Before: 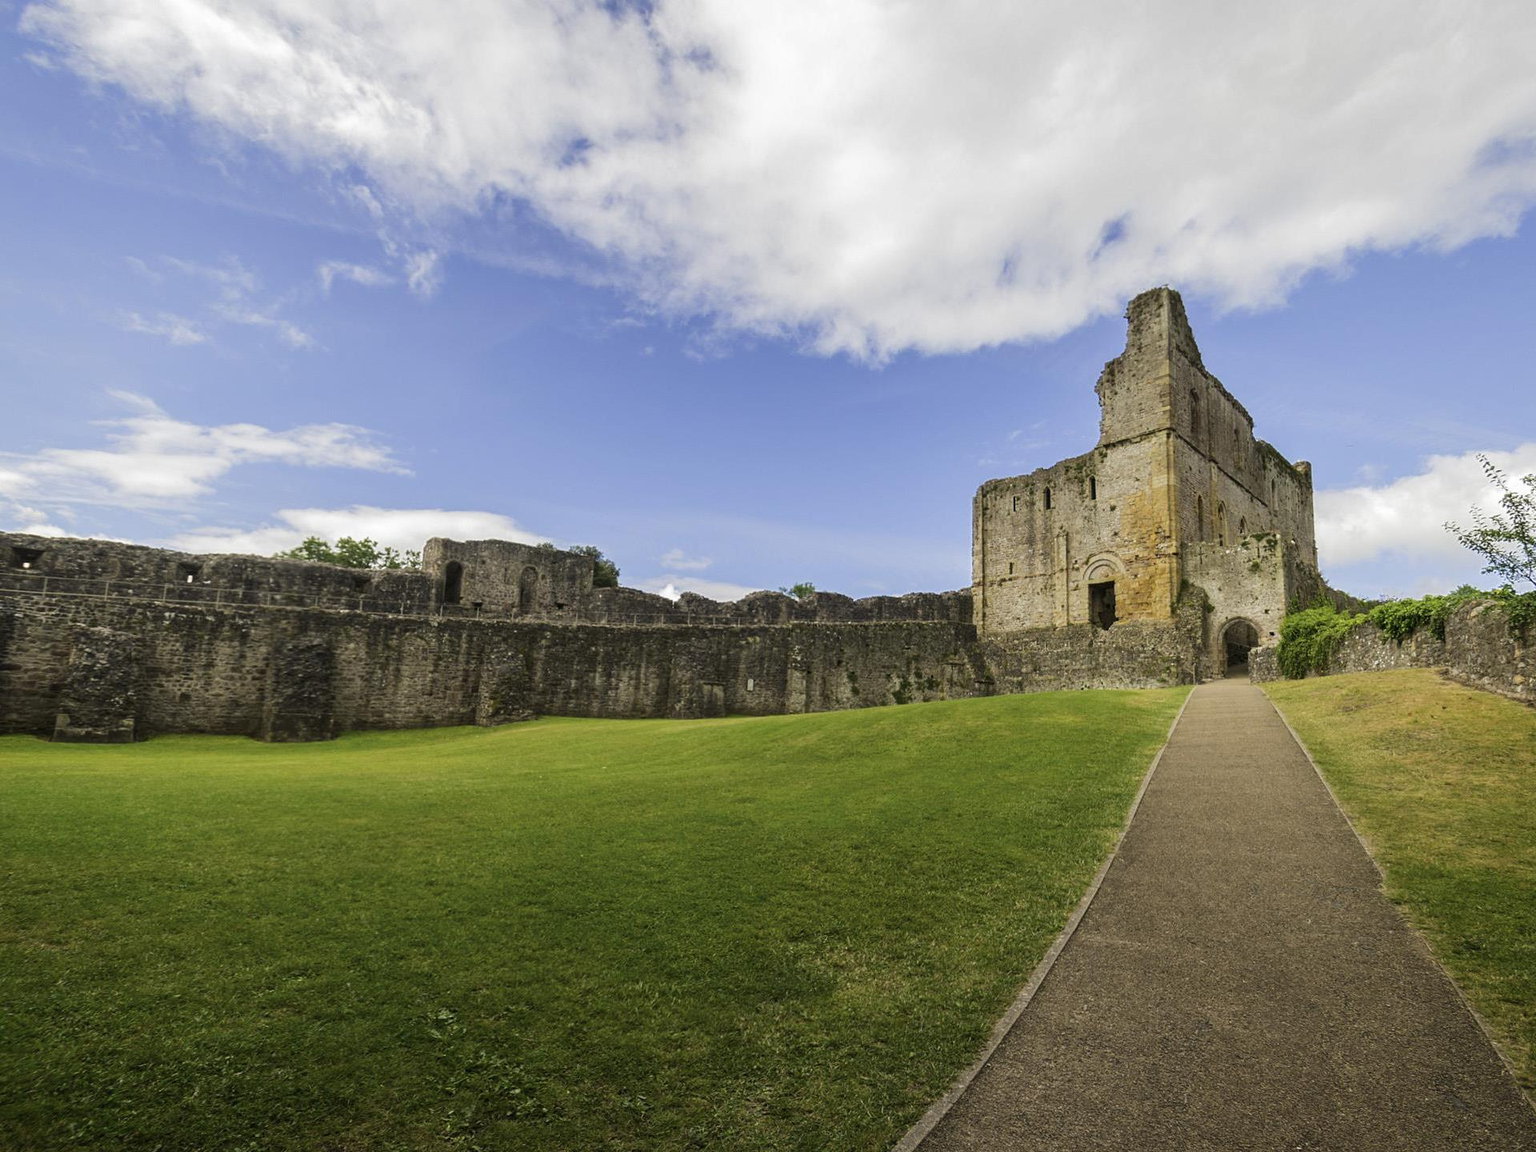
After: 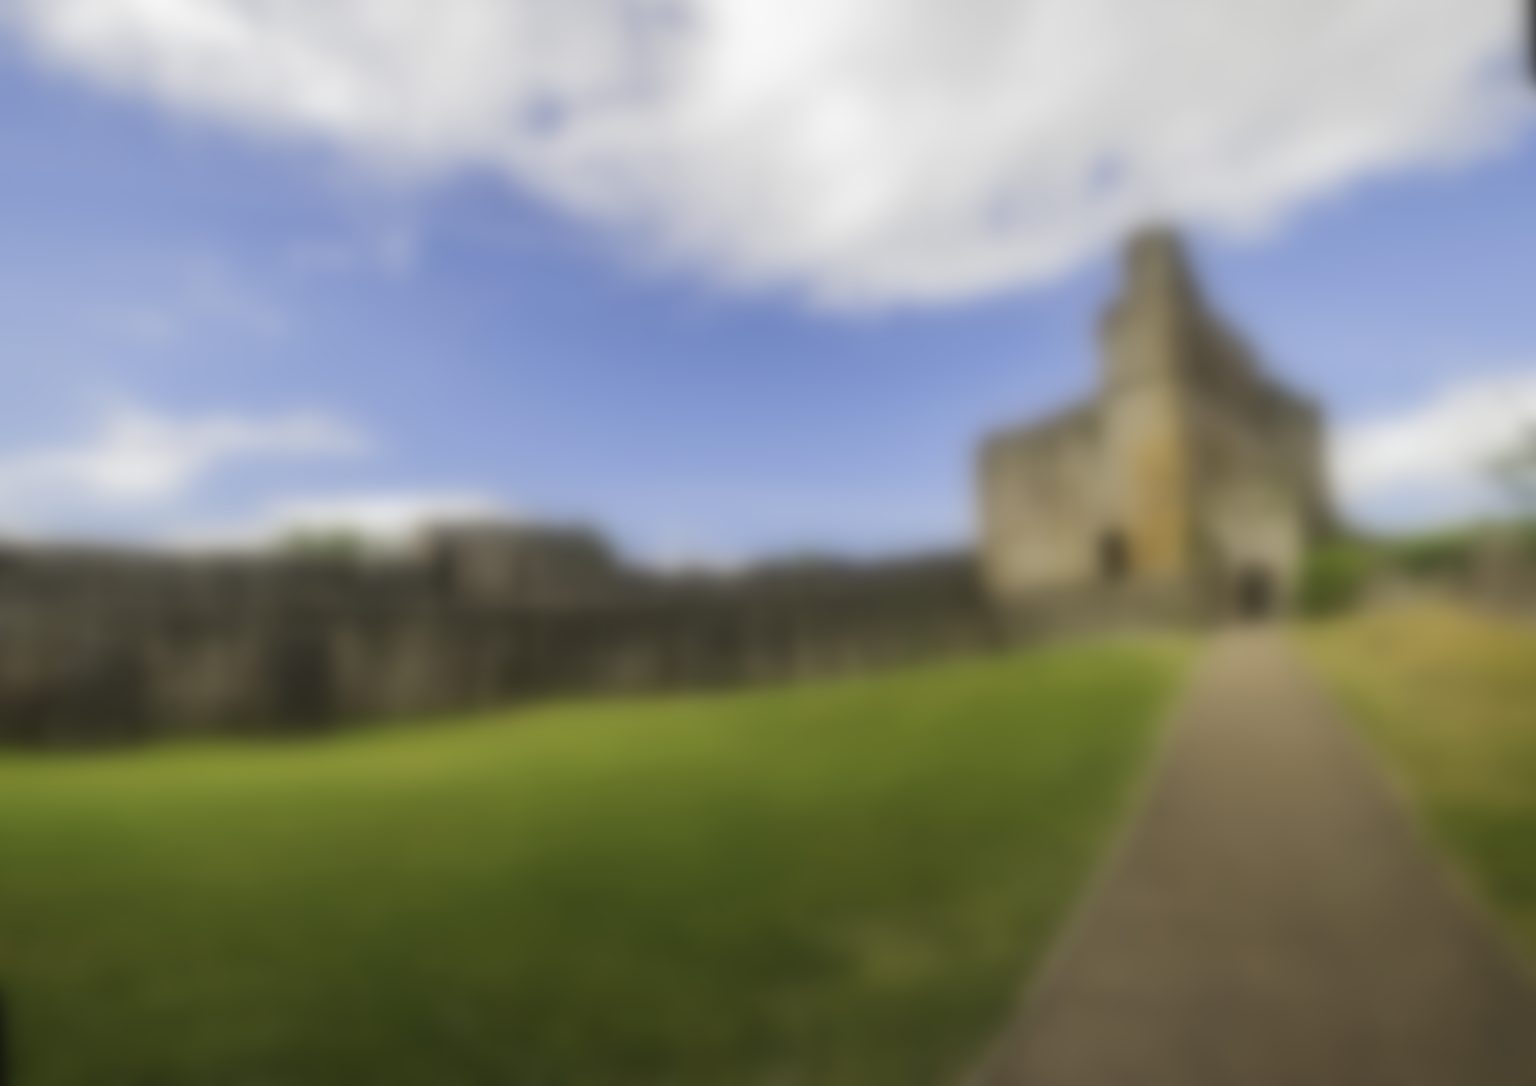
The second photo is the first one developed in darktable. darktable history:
sharpen: on, module defaults
rotate and perspective: rotation -3°, crop left 0.031, crop right 0.968, crop top 0.07, crop bottom 0.93
lowpass: radius 16, unbound 0
